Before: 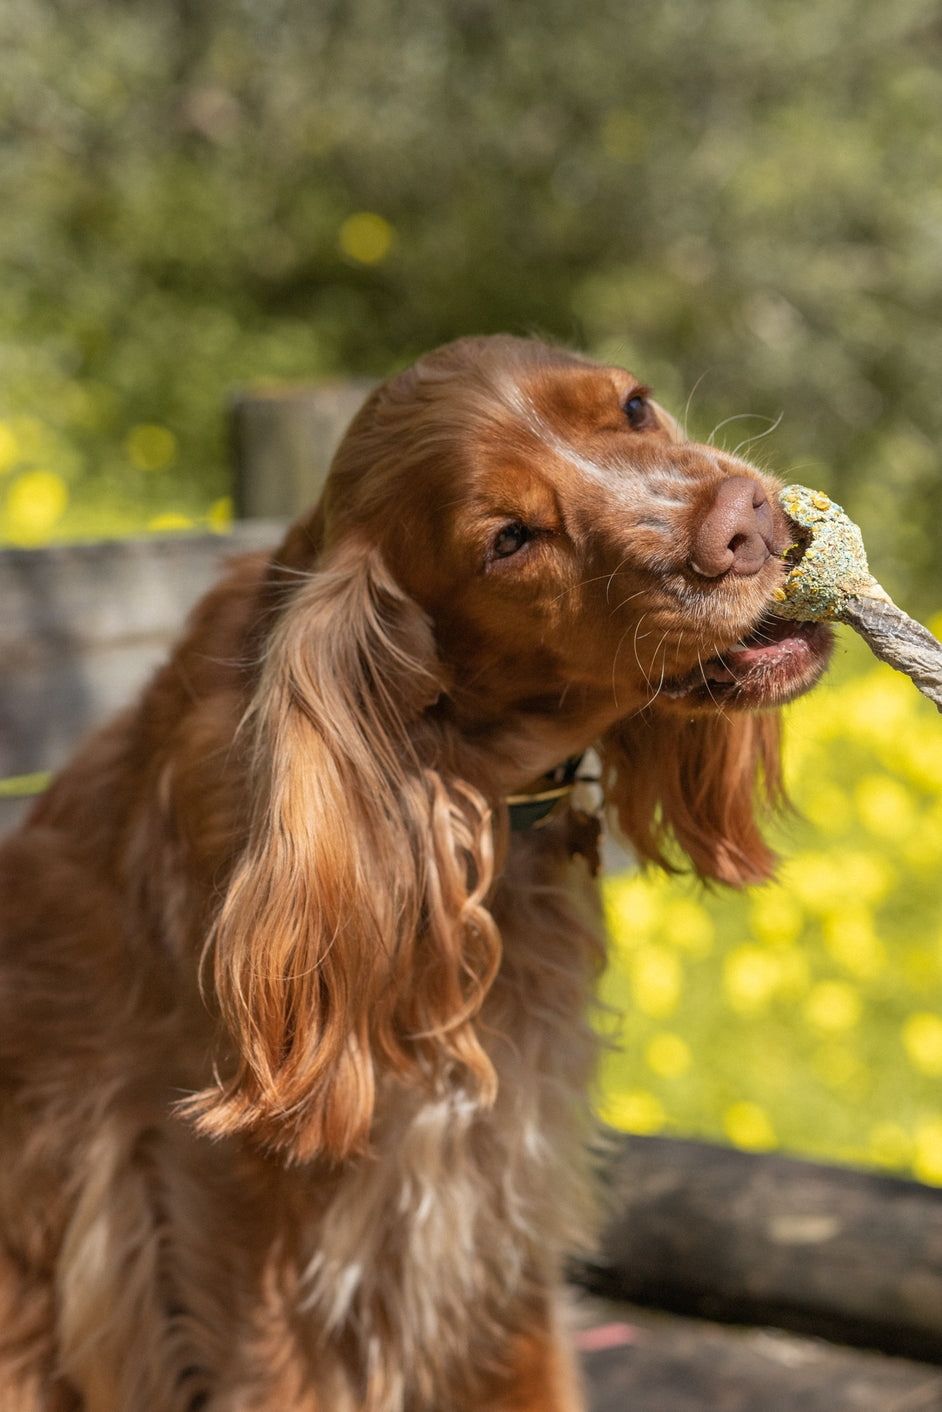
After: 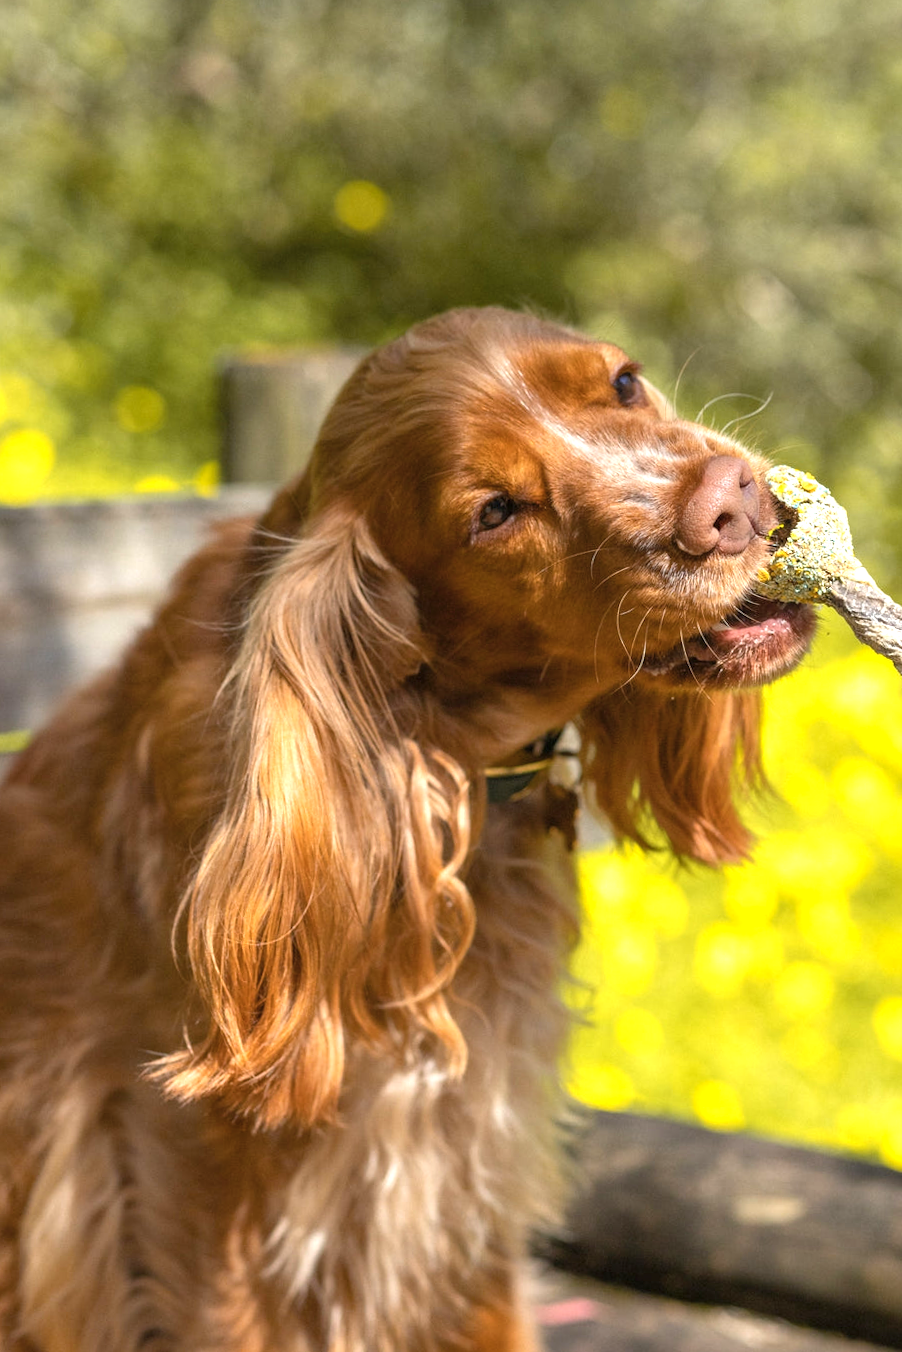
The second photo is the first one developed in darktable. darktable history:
color balance rgb: perceptual saturation grading › global saturation 20%, global vibrance 20%
contrast brightness saturation: saturation -0.17
crop and rotate: angle -1.69°
exposure: exposure 0.766 EV, compensate highlight preservation false
